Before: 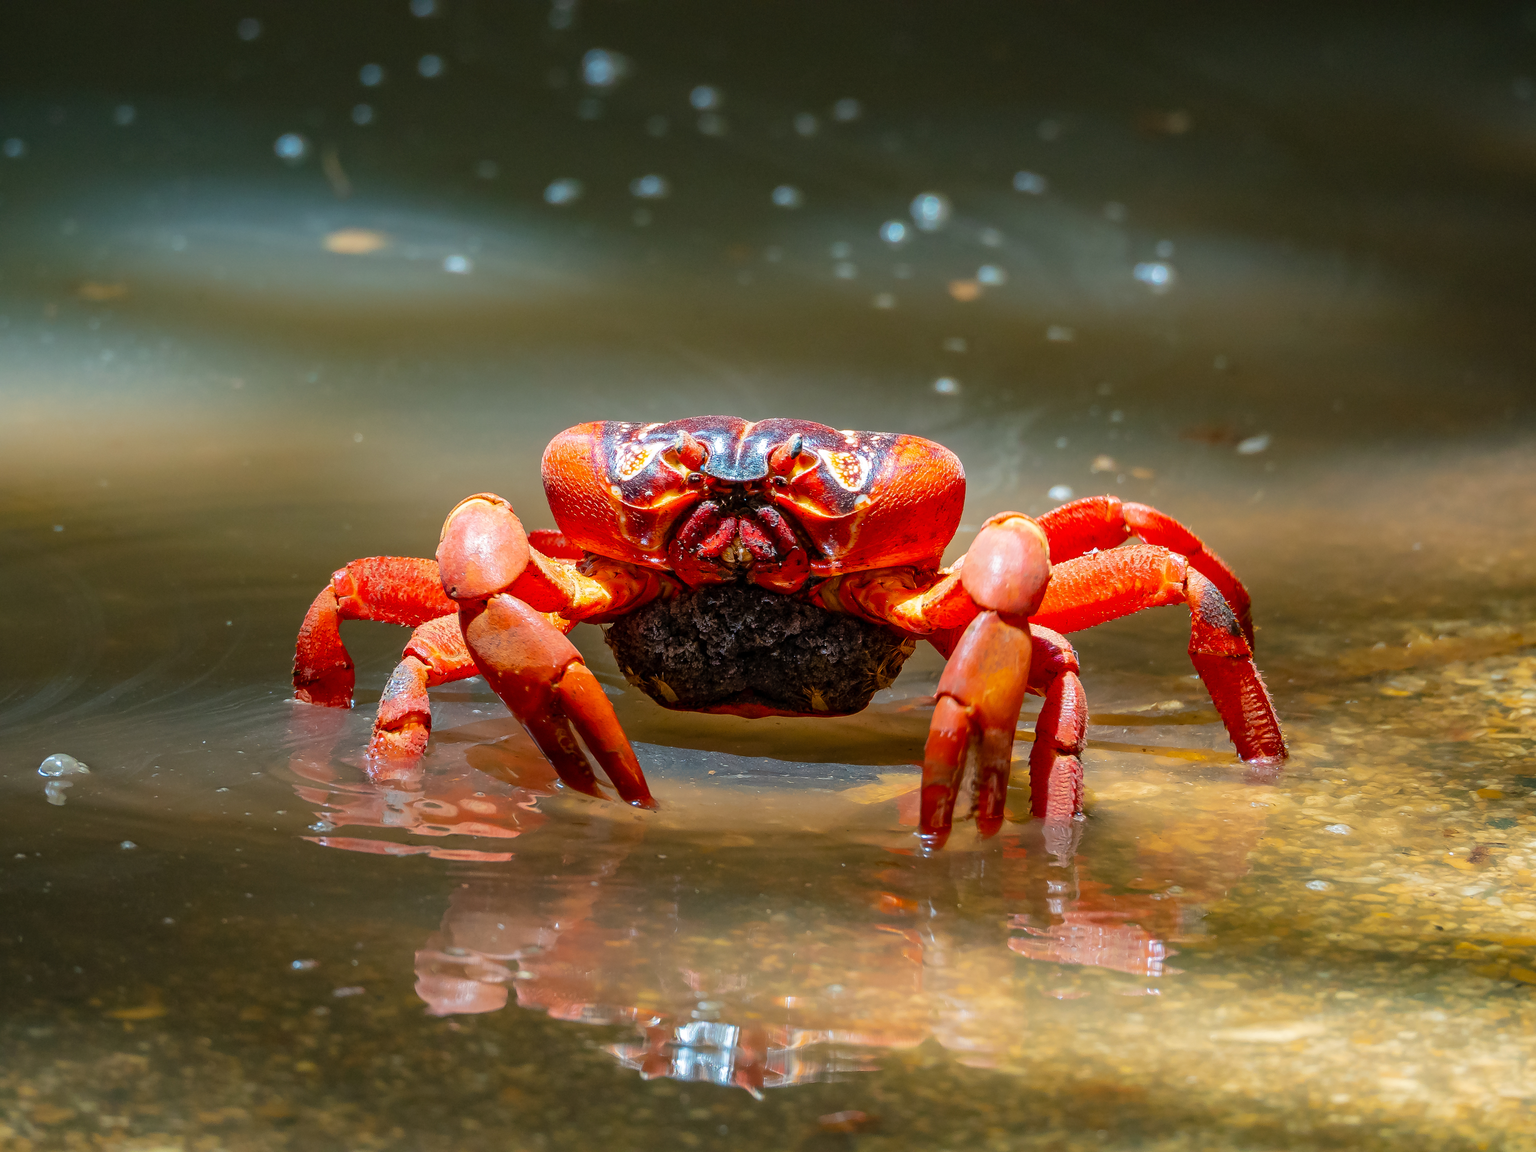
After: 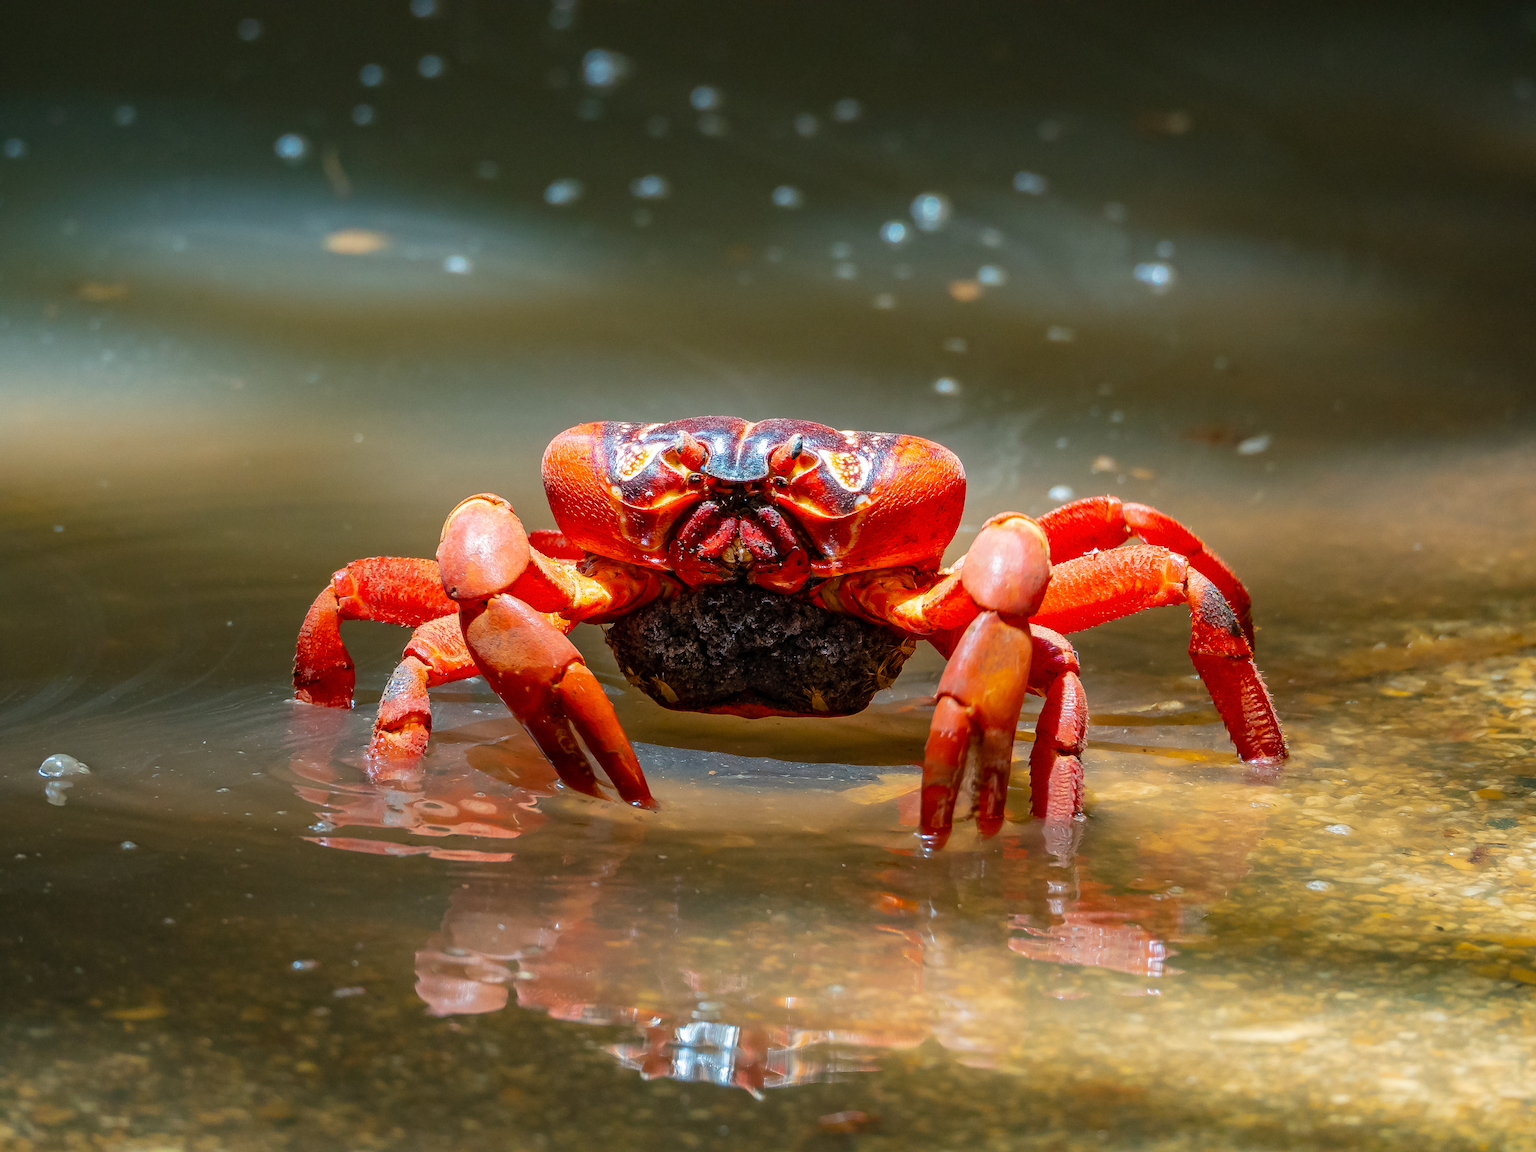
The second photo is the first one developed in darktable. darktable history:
grain: coarseness 0.09 ISO, strength 10%
